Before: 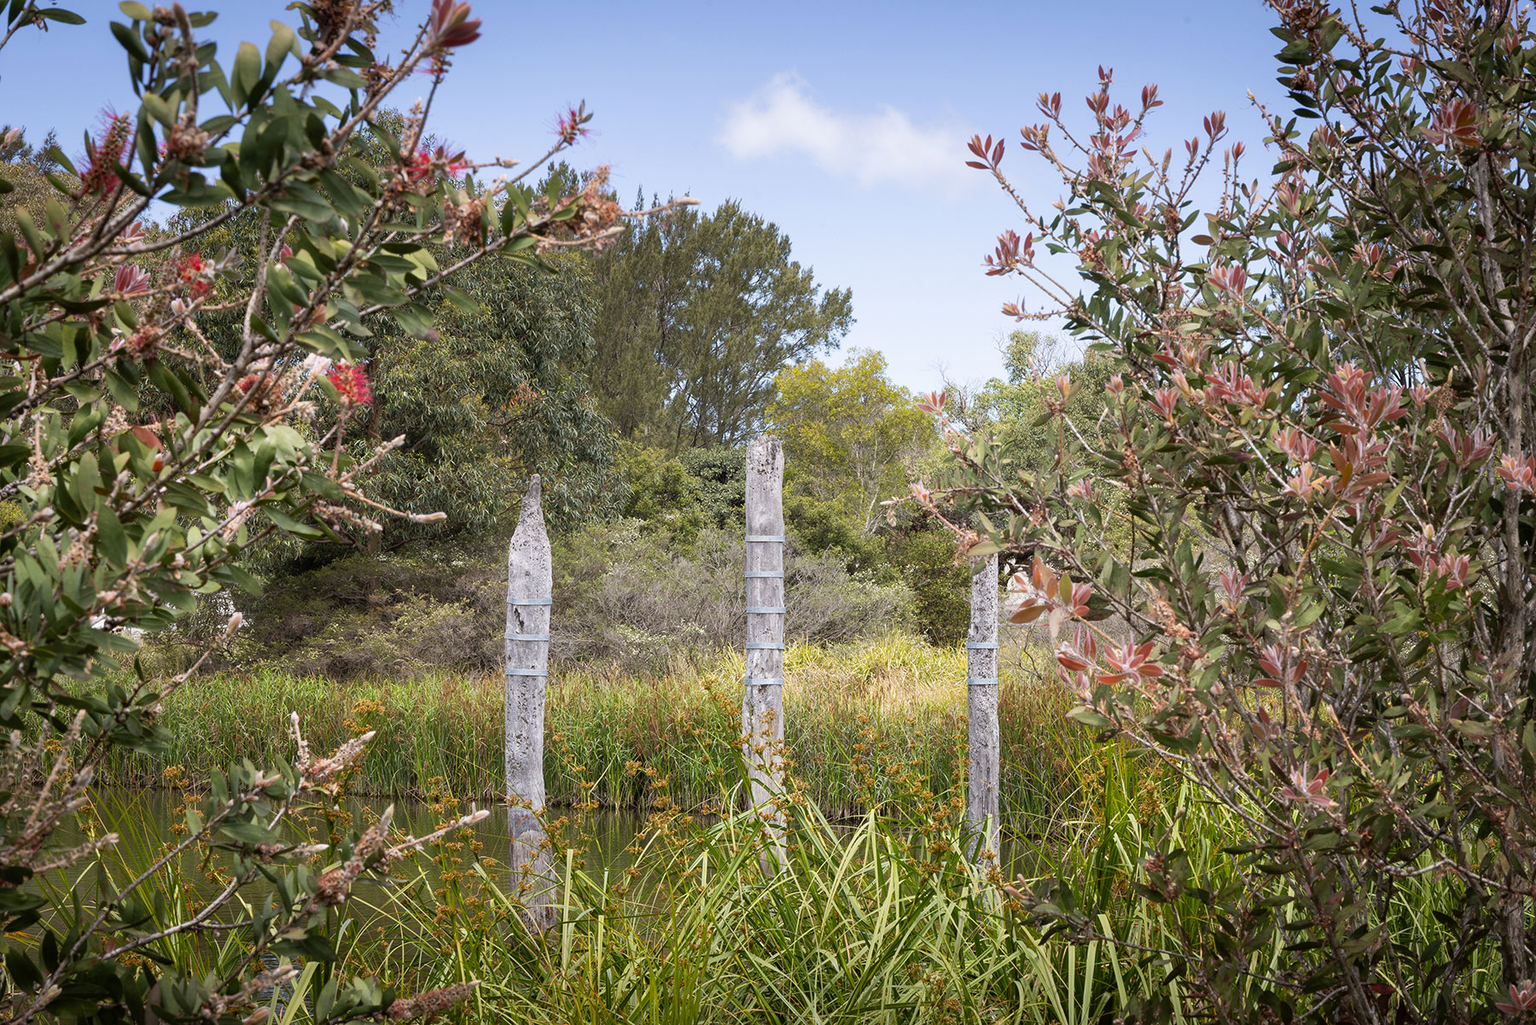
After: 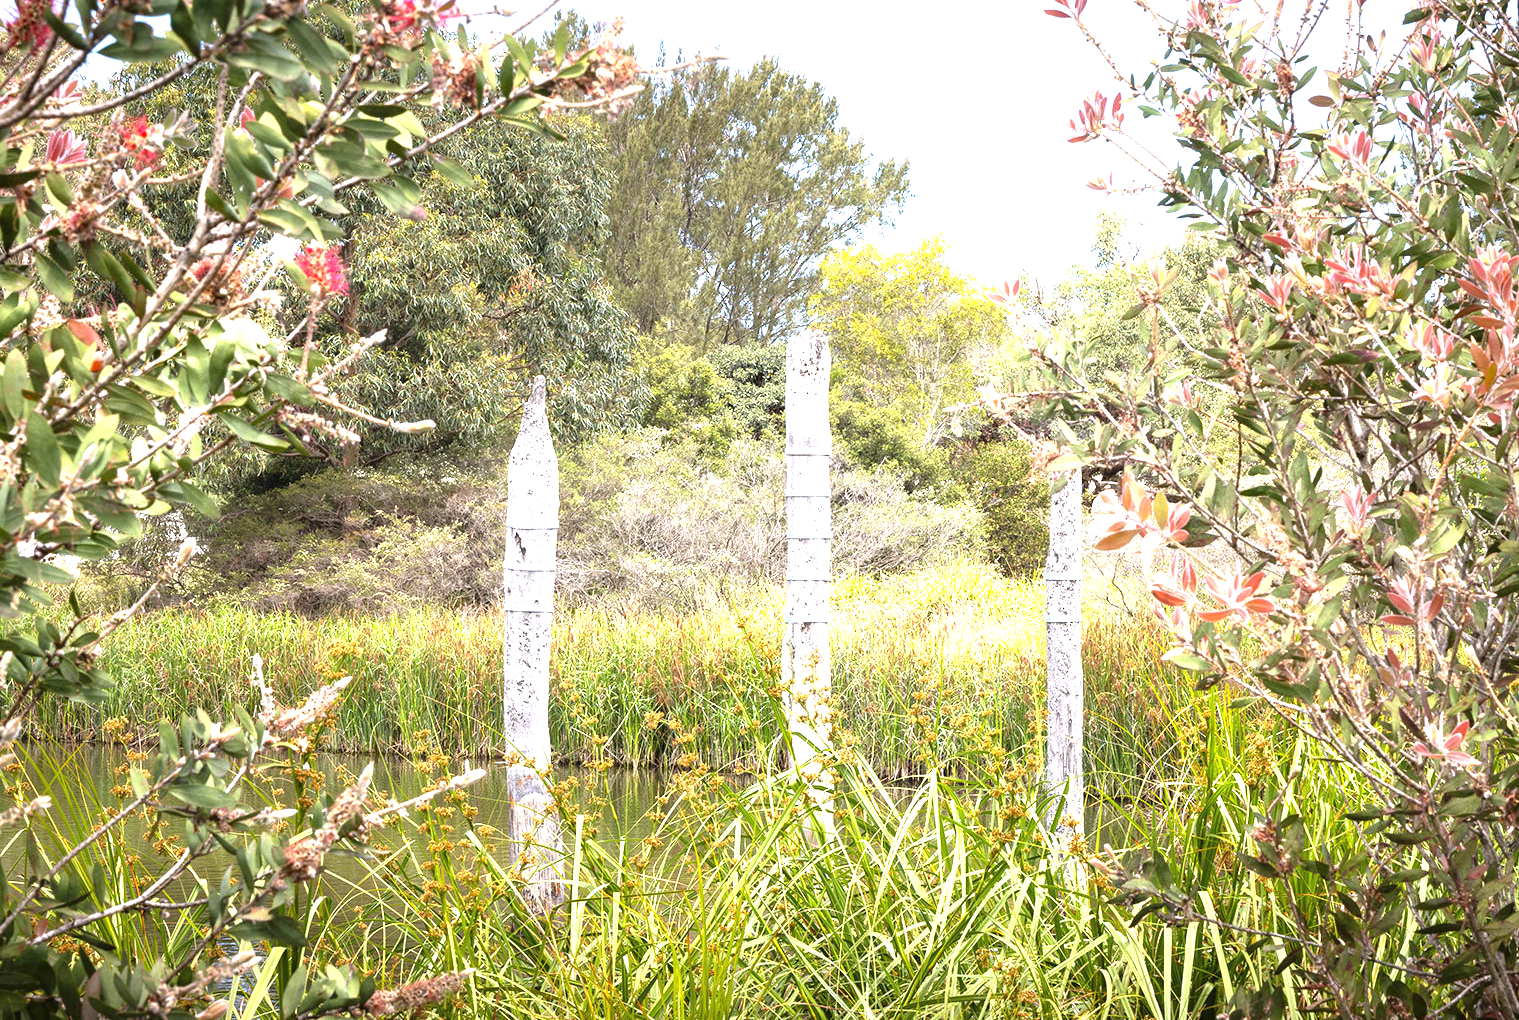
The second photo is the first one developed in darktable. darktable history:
crop and rotate: left 4.943%, top 15.054%, right 10.661%
exposure: black level correction 0, exposure 1.678 EV, compensate highlight preservation false
